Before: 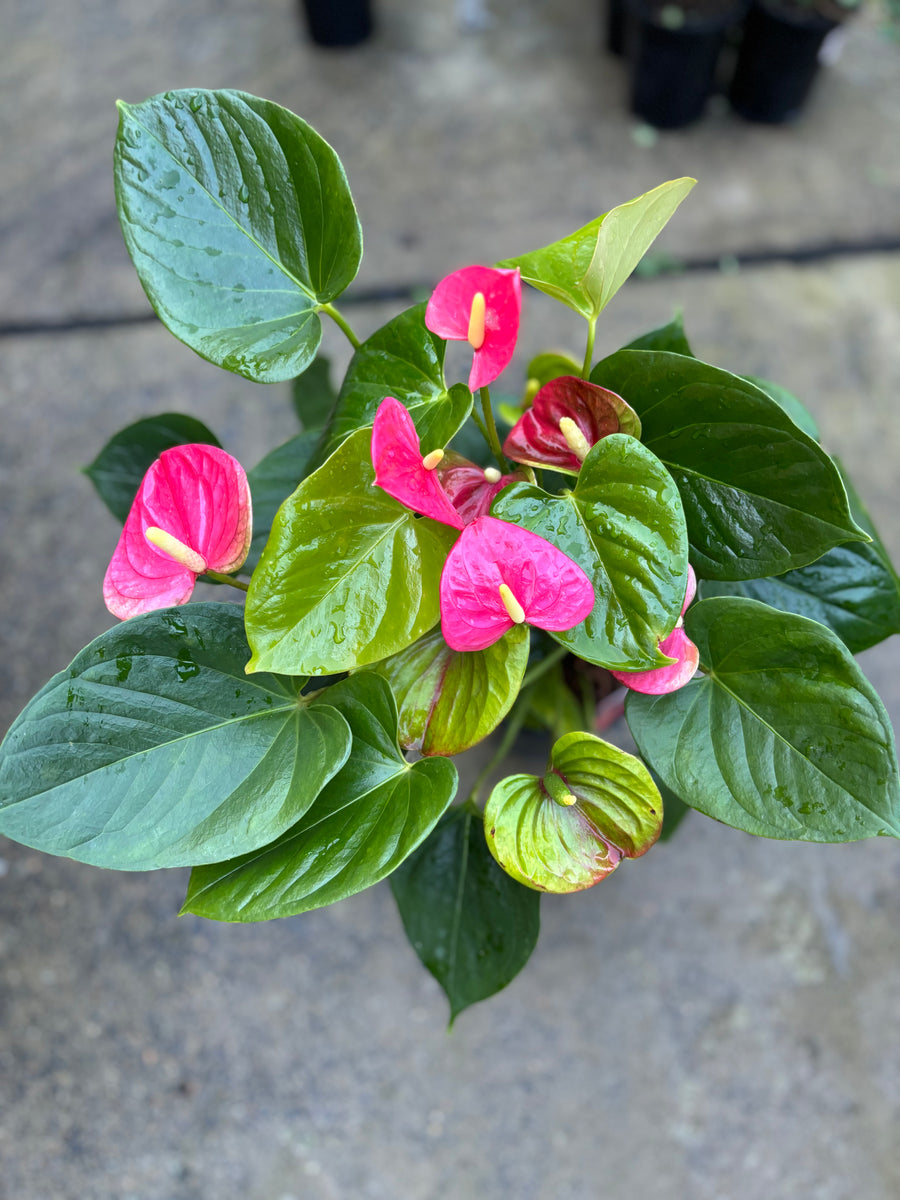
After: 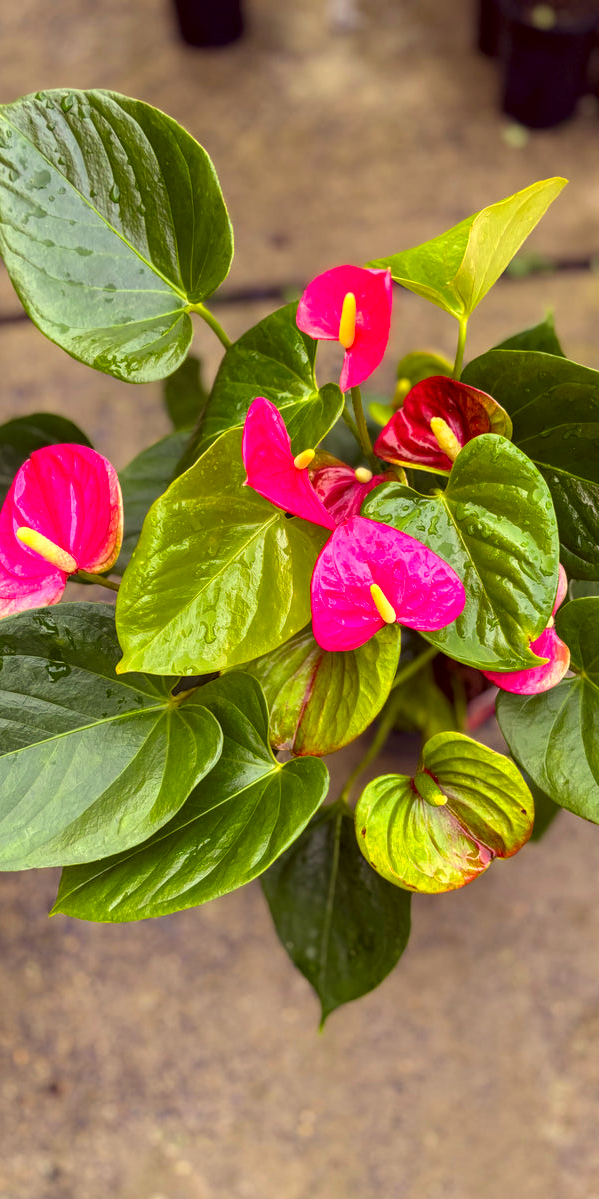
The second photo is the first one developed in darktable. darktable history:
color balance rgb: perceptual saturation grading › global saturation 25.492%, global vibrance 9.516%
crop and rotate: left 14.392%, right 18.994%
color correction: highlights a* 9.9, highlights b* 38.27, shadows a* 14.89, shadows b* 3.32
local contrast: on, module defaults
